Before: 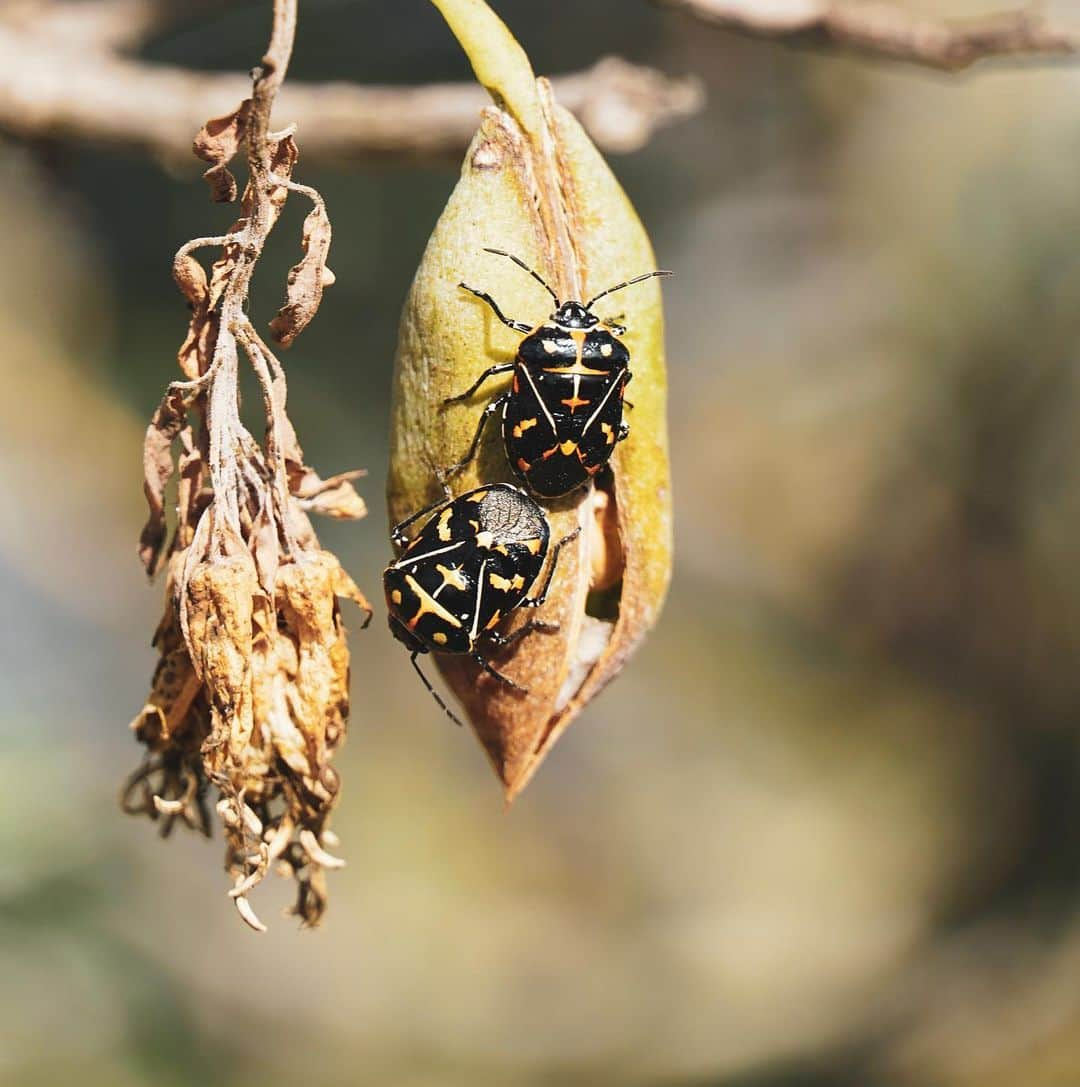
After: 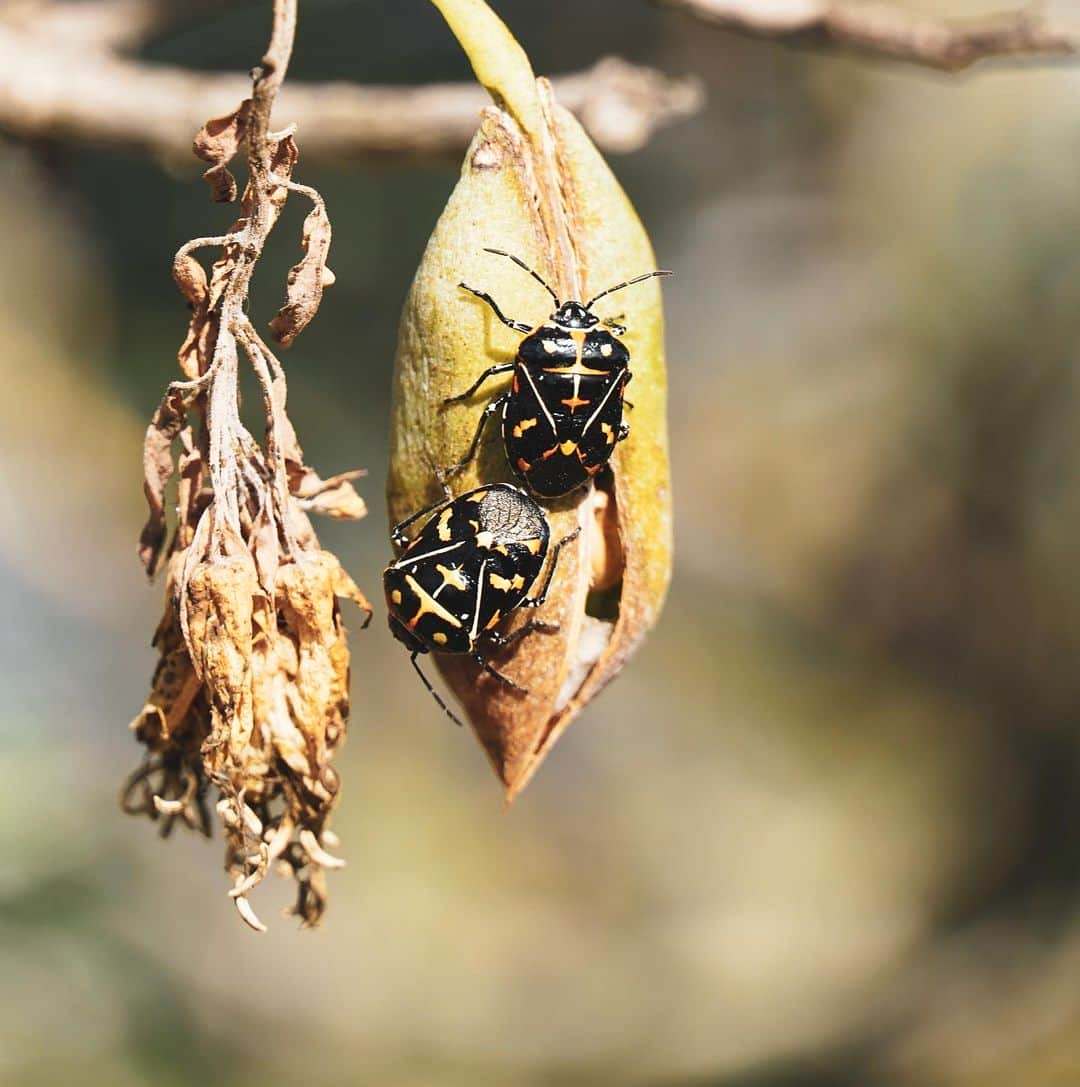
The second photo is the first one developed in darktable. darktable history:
shadows and highlights: shadows 0.693, highlights 40.39
